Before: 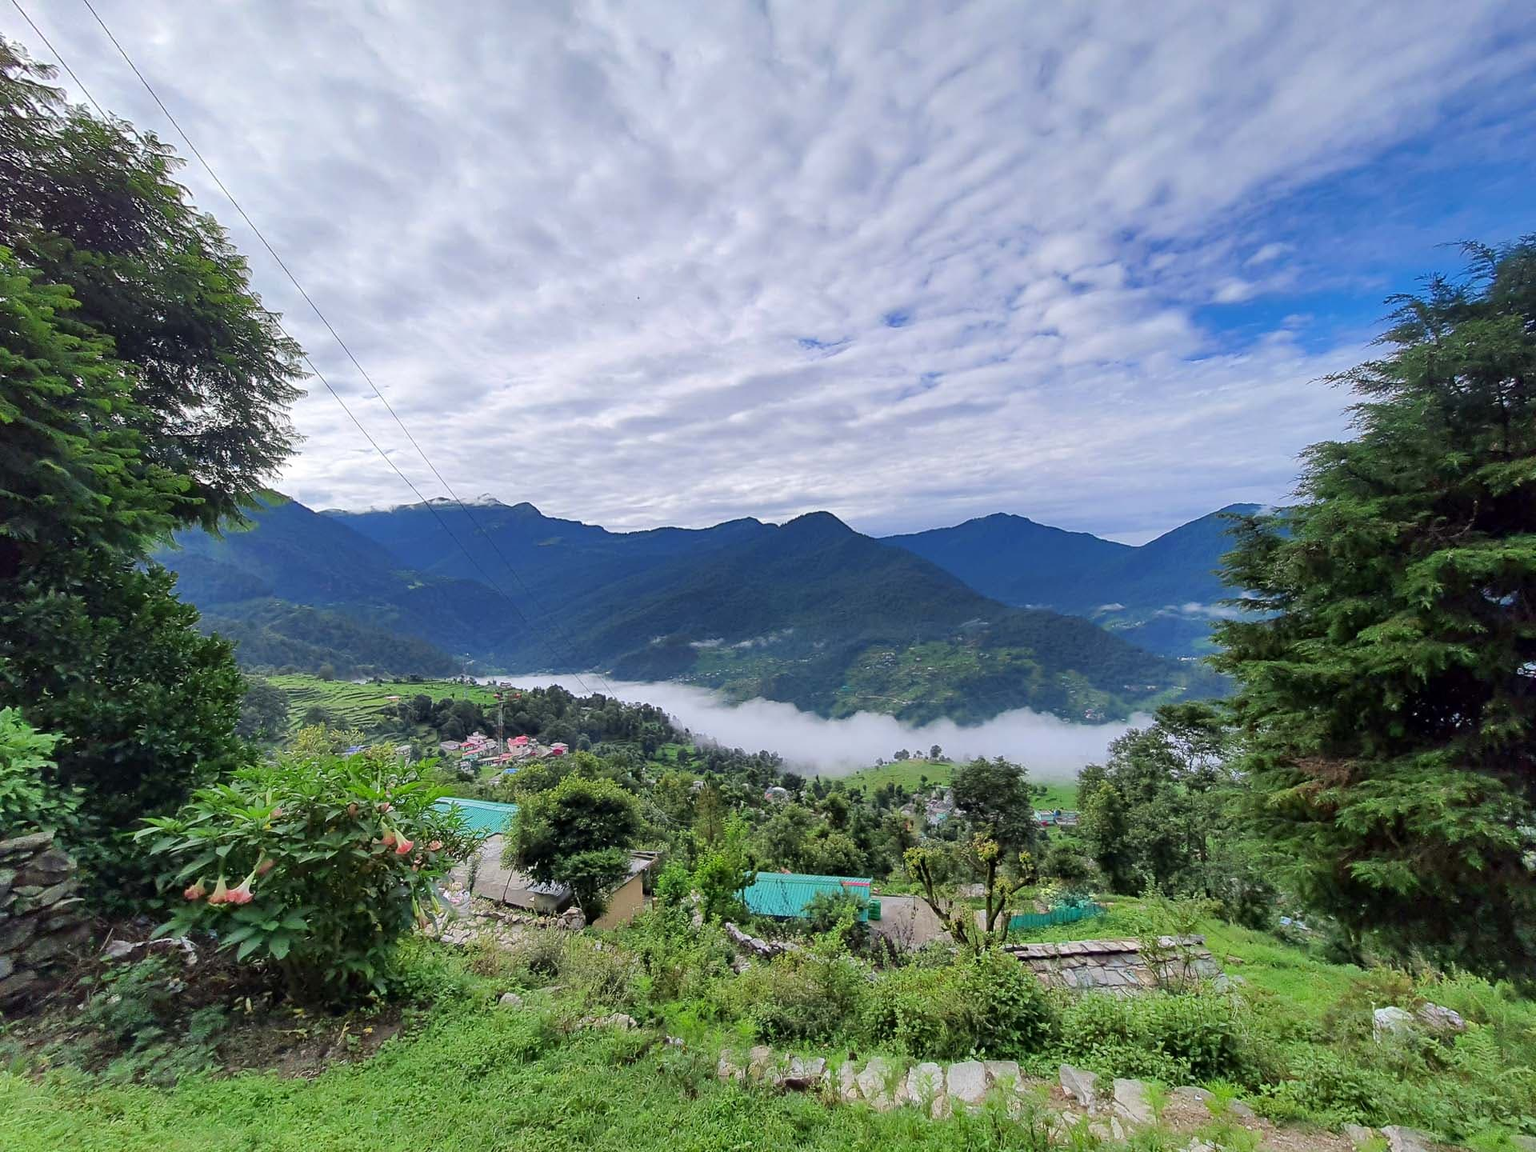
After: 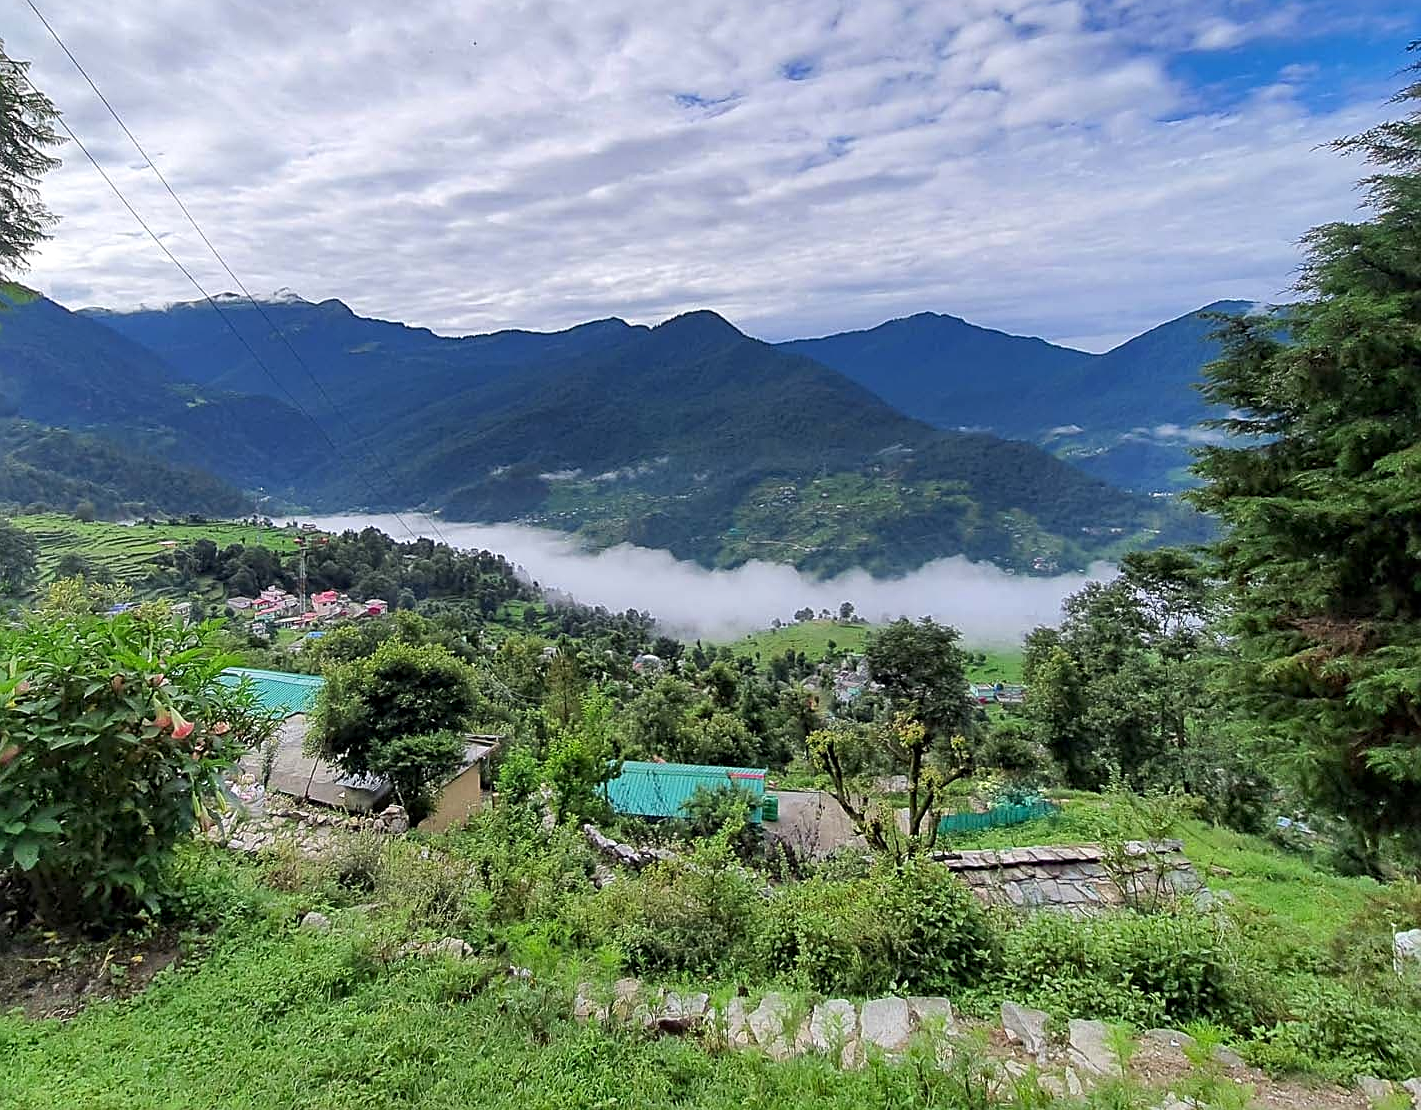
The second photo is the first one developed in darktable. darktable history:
local contrast: highlights 100%, shadows 100%, detail 120%, midtone range 0.2
crop: left 16.871%, top 22.857%, right 9.116%
sharpen: on, module defaults
